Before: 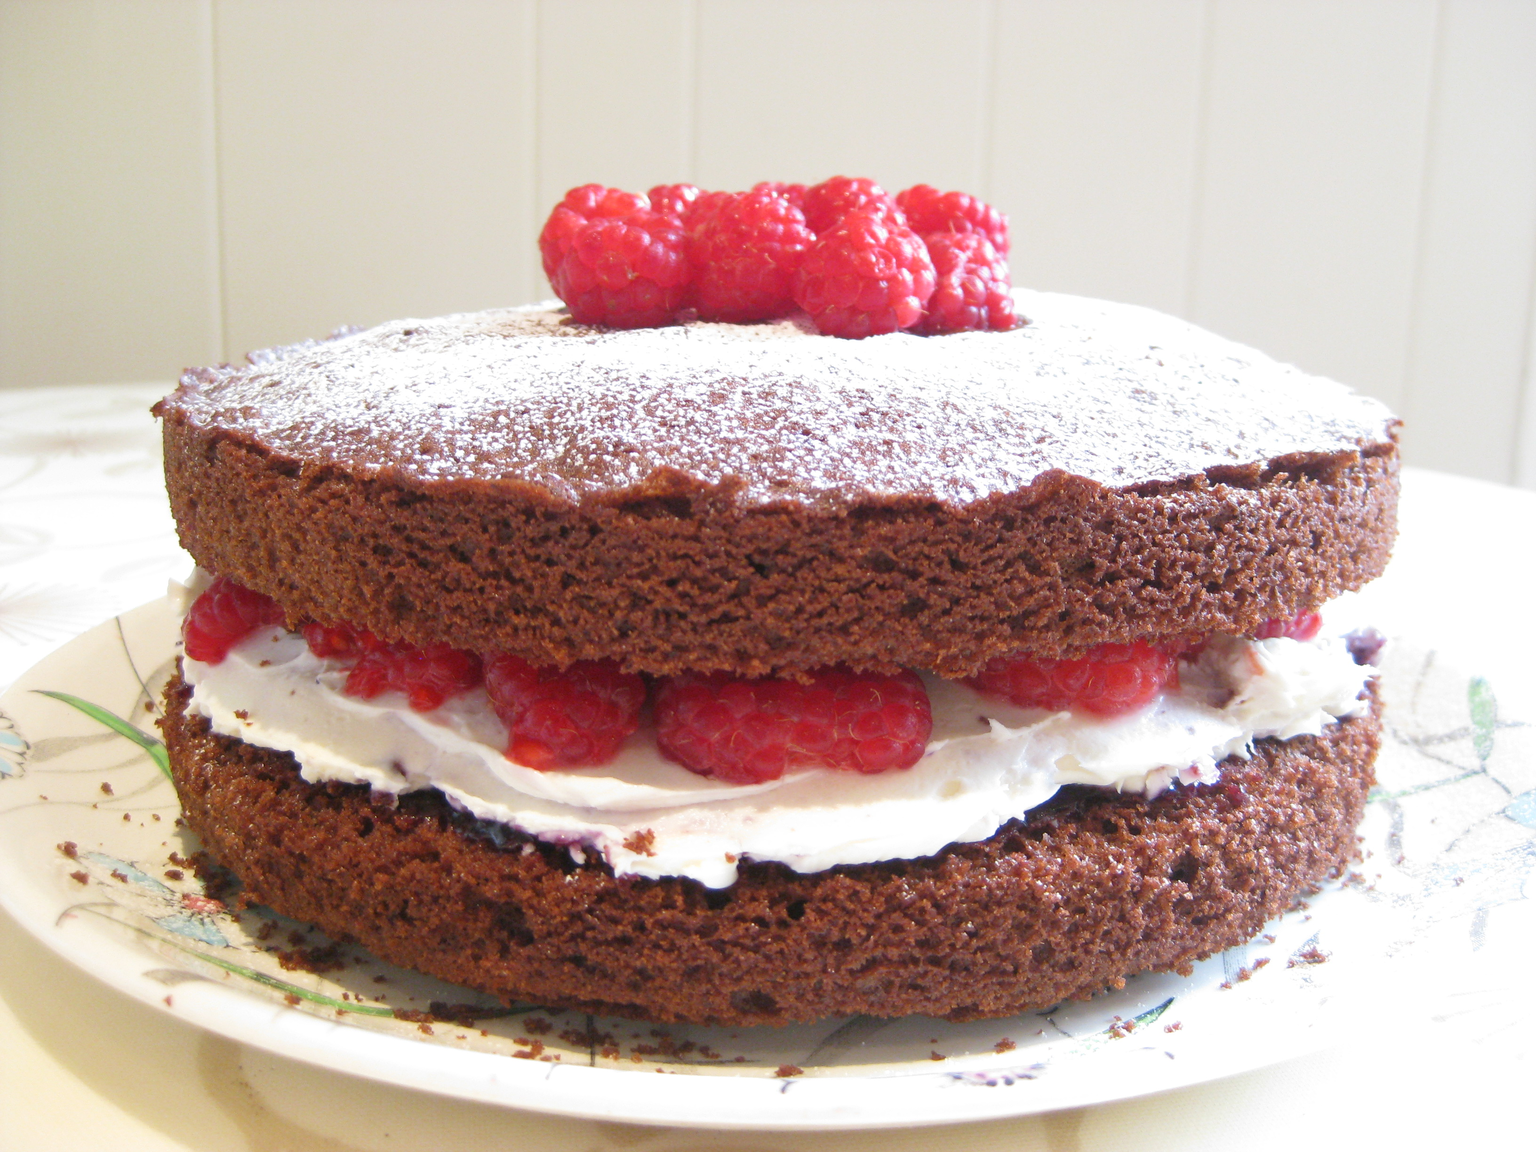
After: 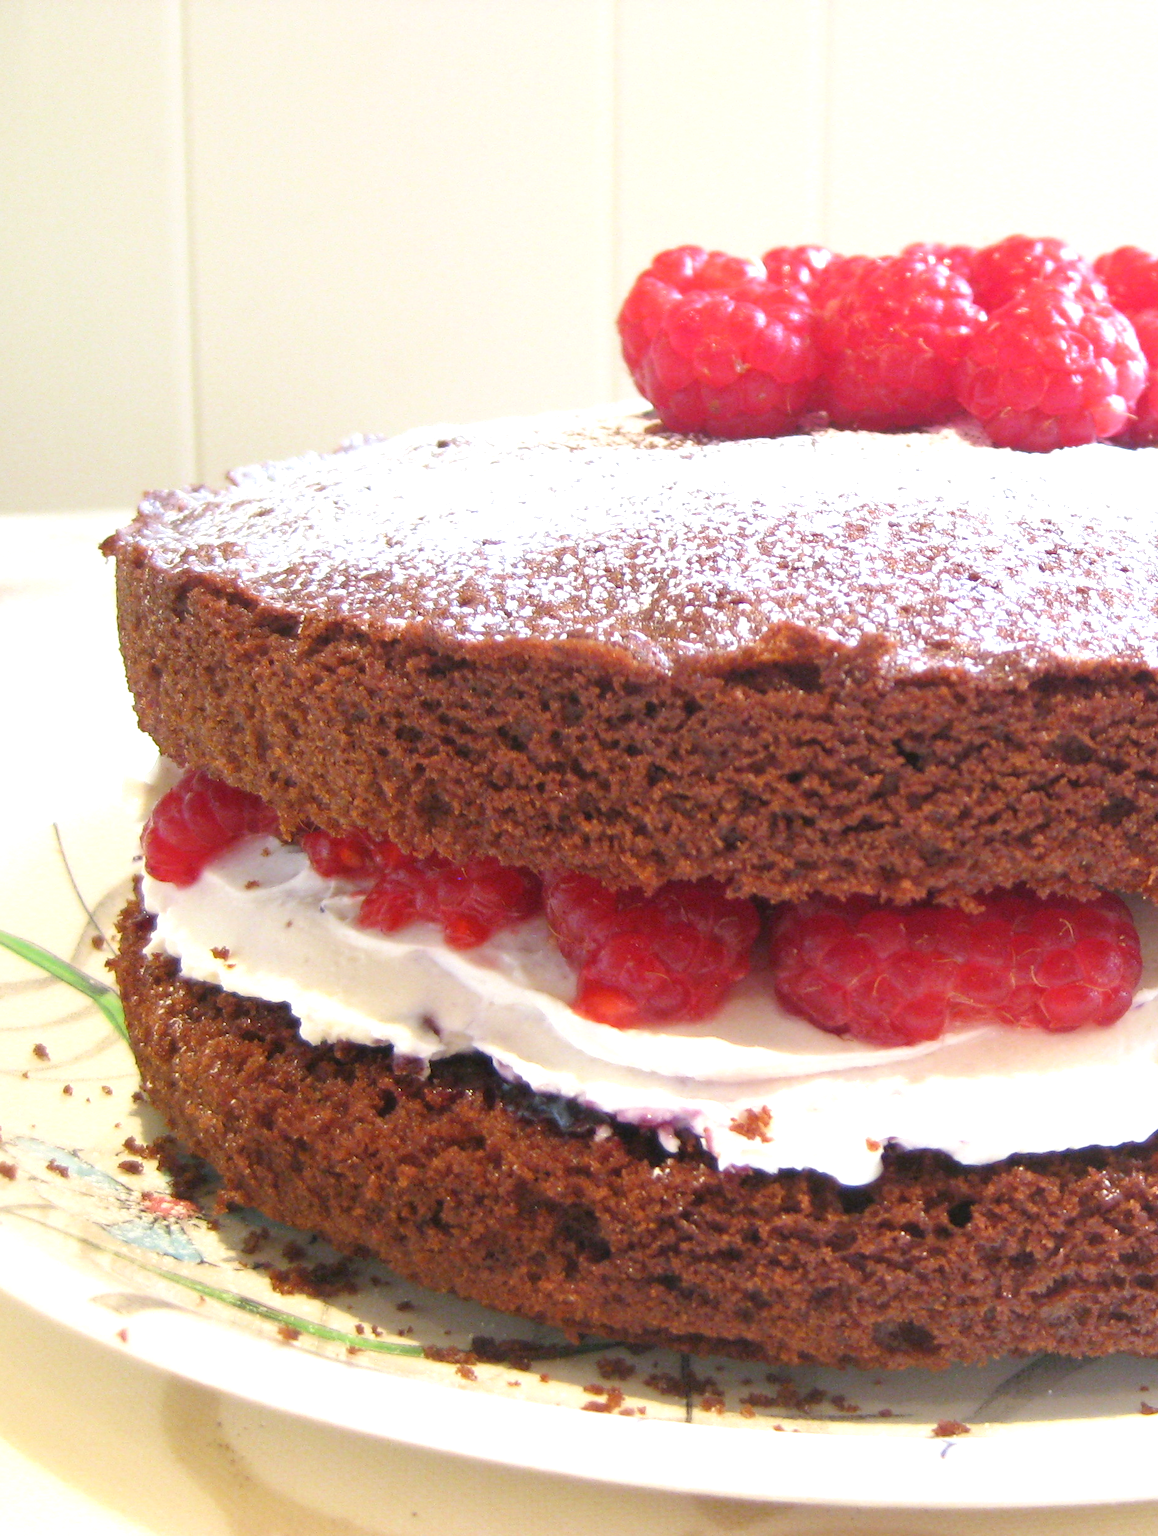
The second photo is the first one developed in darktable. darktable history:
crop: left 4.992%, right 38.428%
exposure: black level correction 0.001, exposure 0.5 EV, compensate highlight preservation false
